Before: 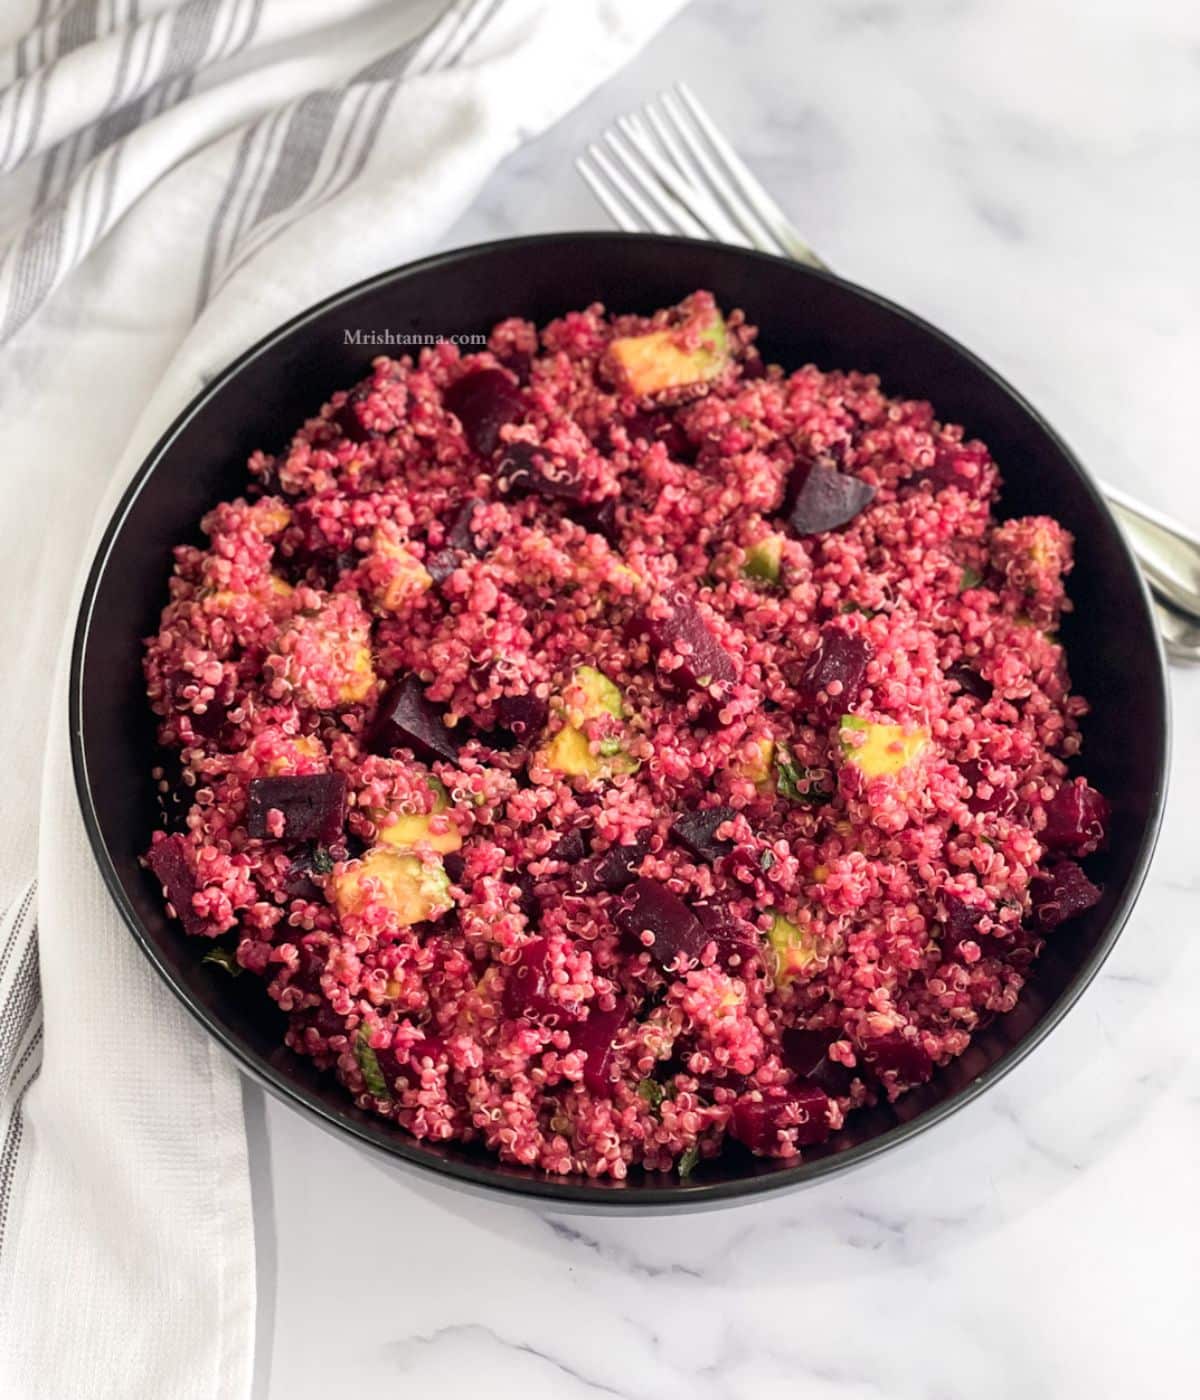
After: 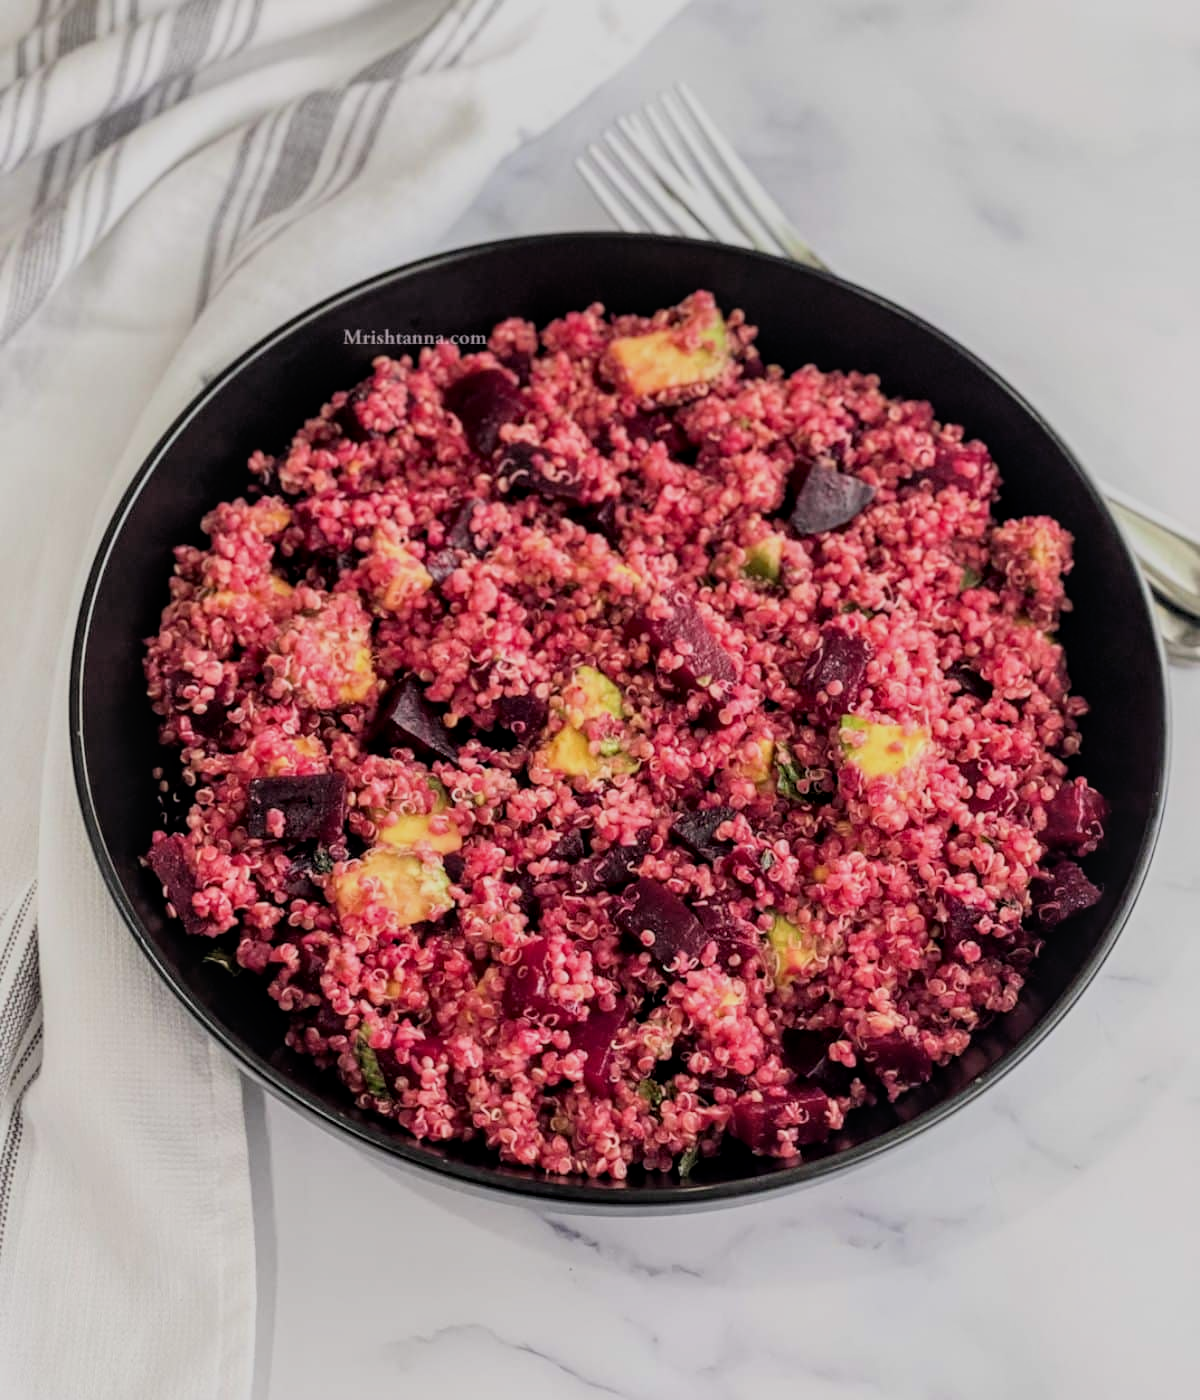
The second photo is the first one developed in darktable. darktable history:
filmic rgb: black relative exposure -7.65 EV, white relative exposure 4.56 EV, hardness 3.61, color science v6 (2022)
local contrast: on, module defaults
